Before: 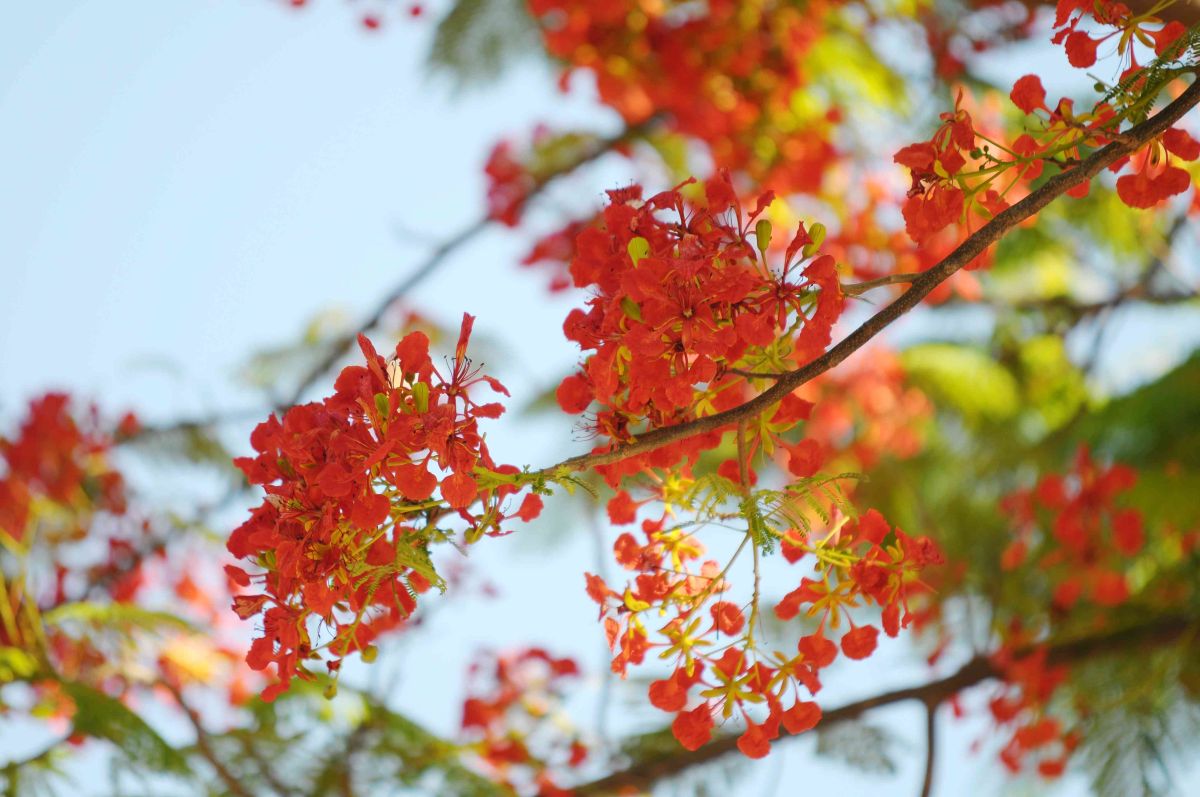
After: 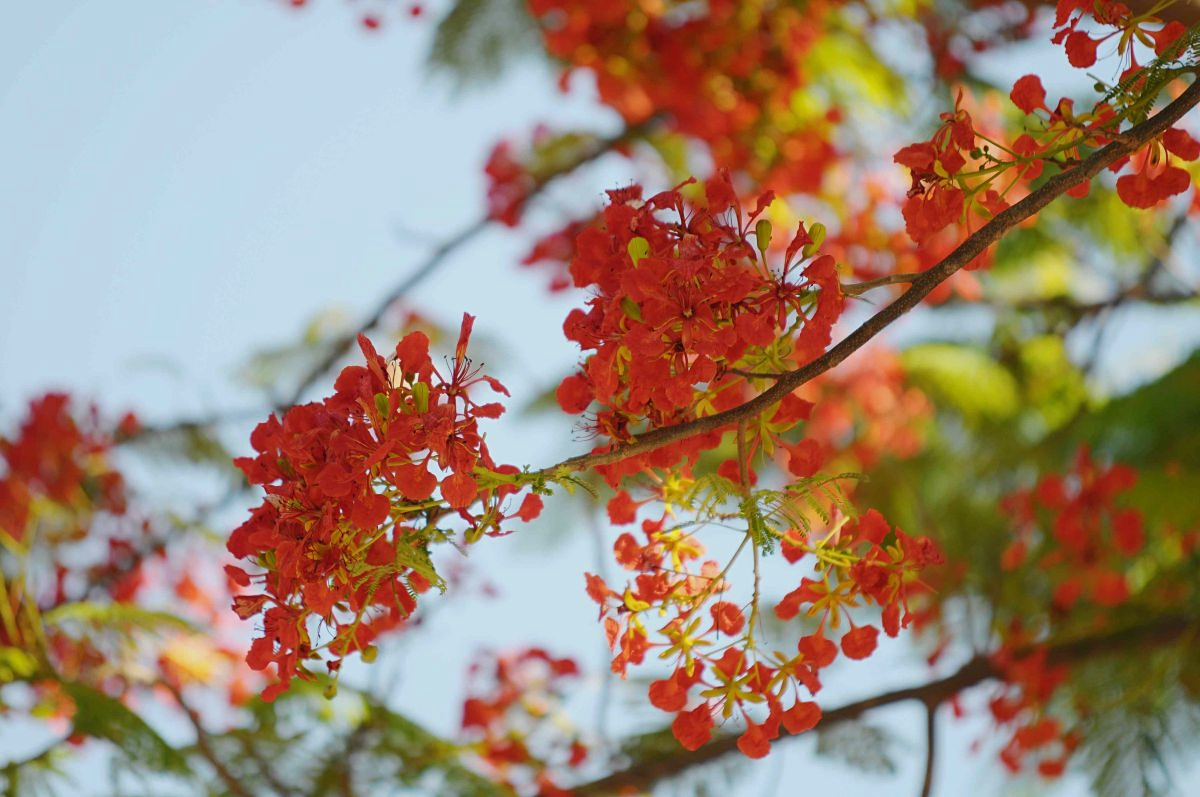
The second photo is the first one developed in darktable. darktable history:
tone equalizer: -8 EV 0.24 EV, -7 EV 0.455 EV, -6 EV 0.412 EV, -5 EV 0.229 EV, -3 EV -0.259 EV, -2 EV -0.444 EV, -1 EV -0.39 EV, +0 EV -0.264 EV
sharpen: amount 0.214
